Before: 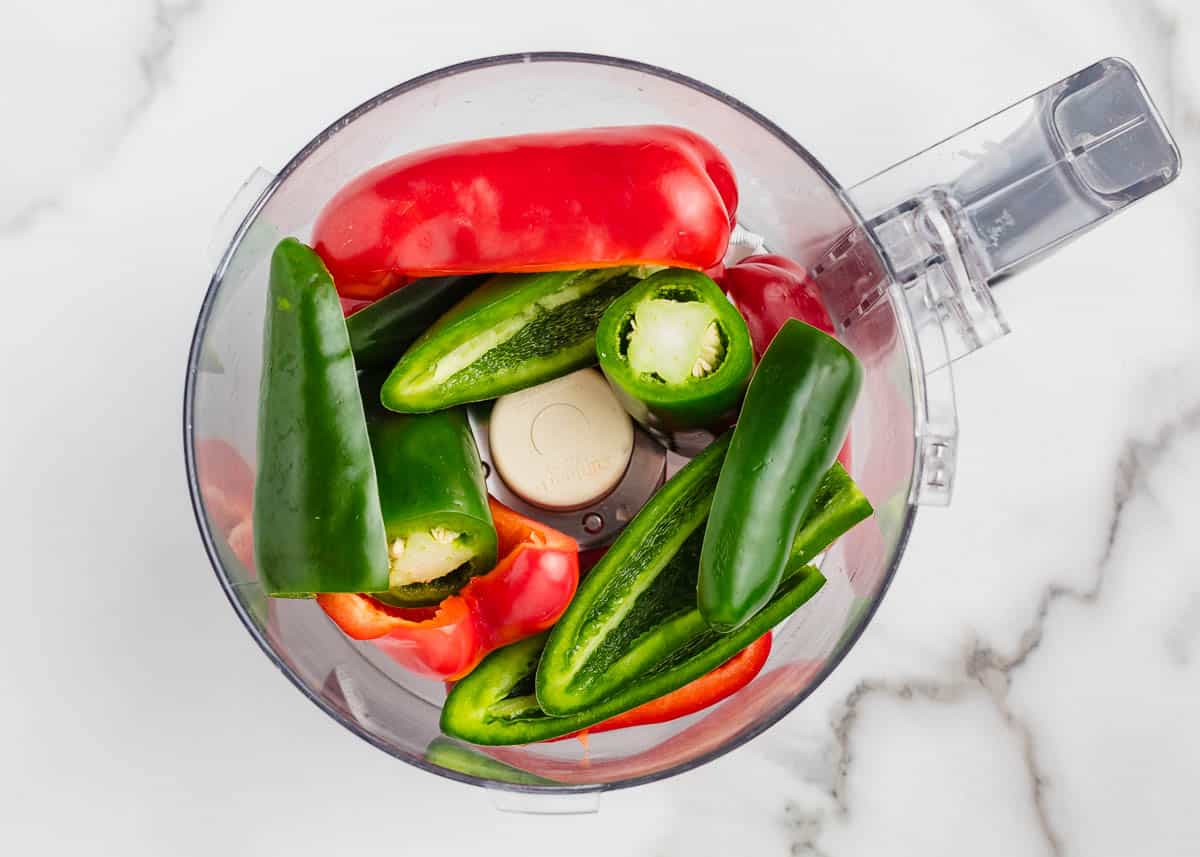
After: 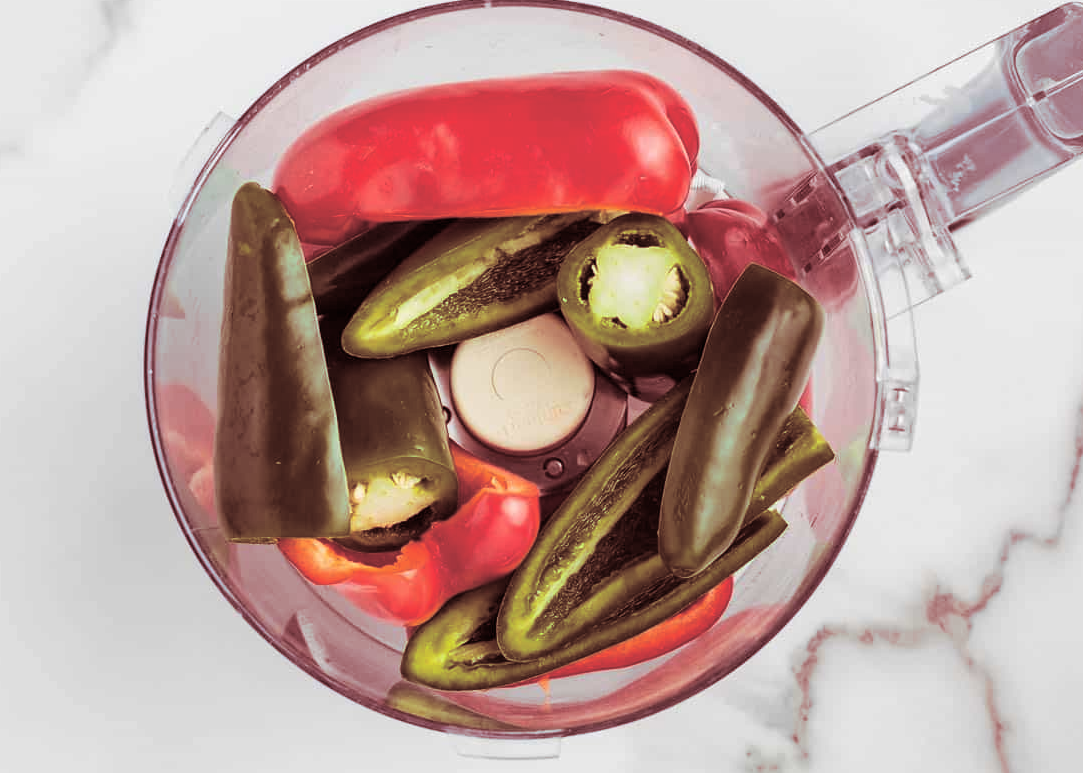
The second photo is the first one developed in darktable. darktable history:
split-toning: highlights › saturation 0, balance -61.83
crop: left 3.305%, top 6.436%, right 6.389%, bottom 3.258%
